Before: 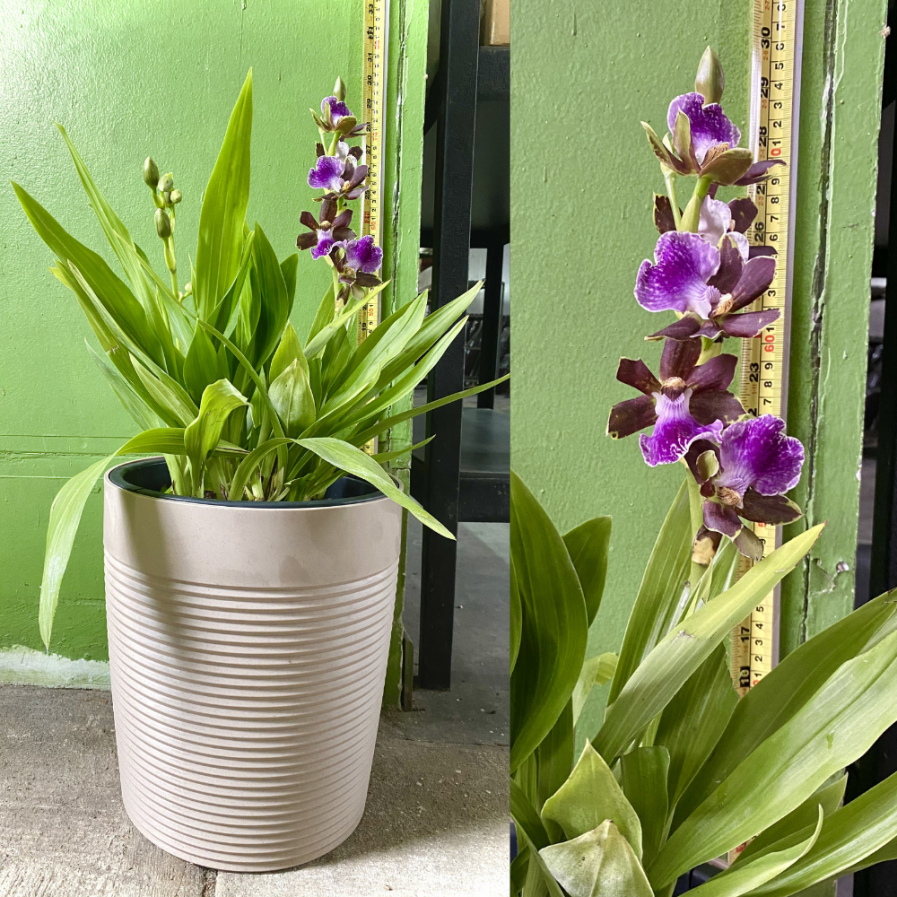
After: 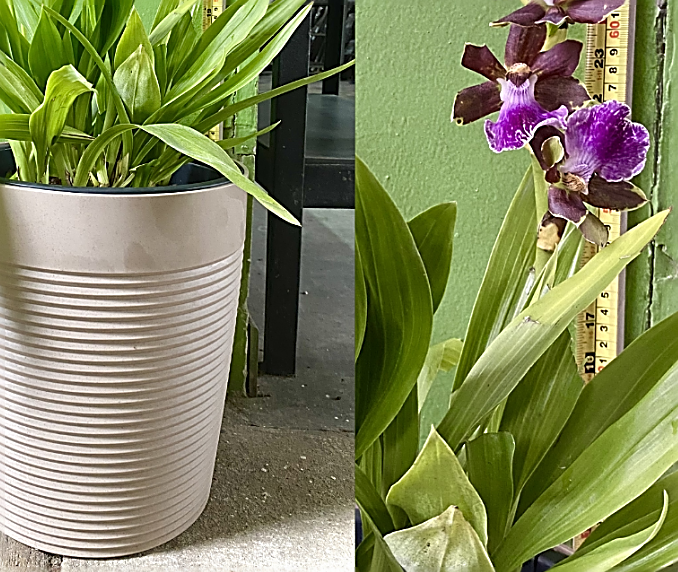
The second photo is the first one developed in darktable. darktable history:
sharpen: radius 1.685, amount 1.294
crop and rotate: left 17.299%, top 35.115%, right 7.015%, bottom 1.024%
